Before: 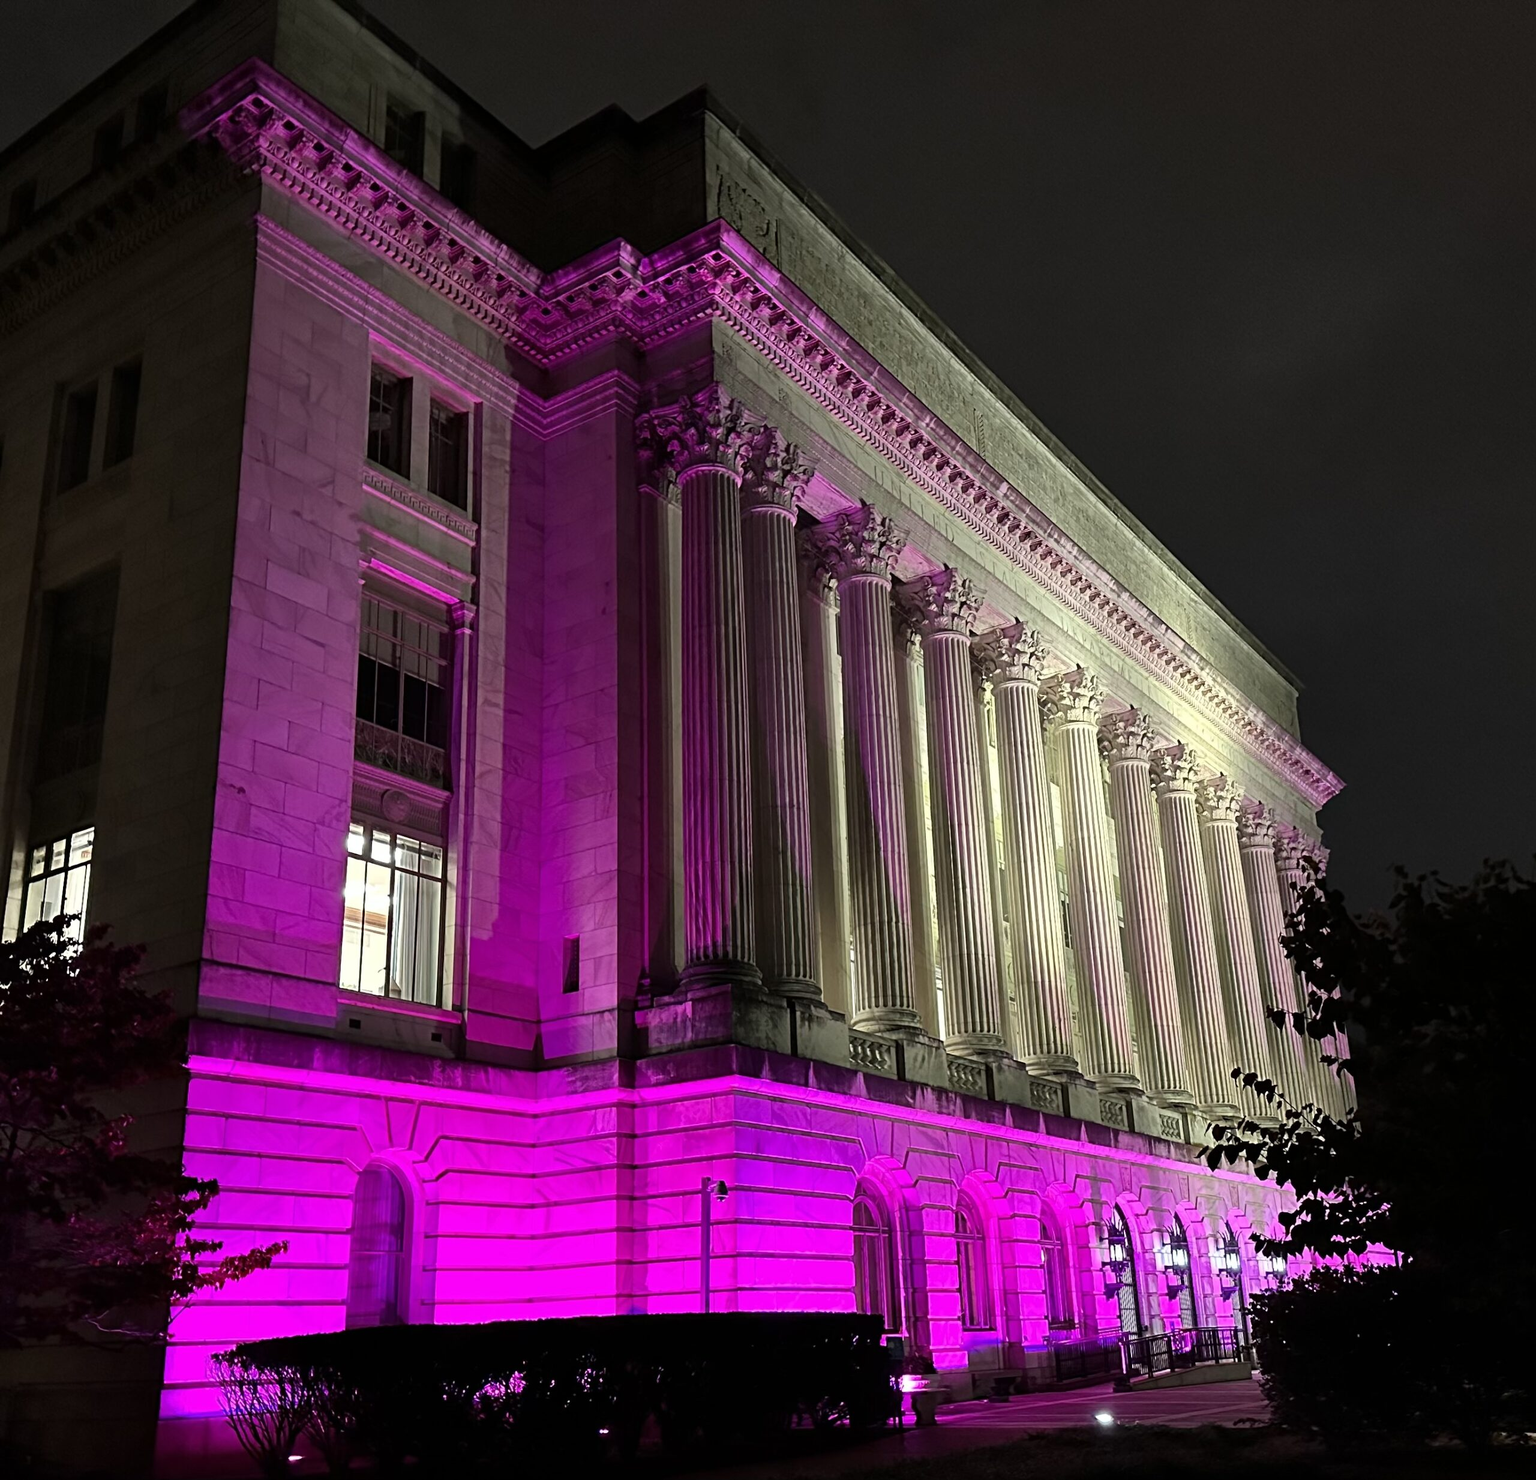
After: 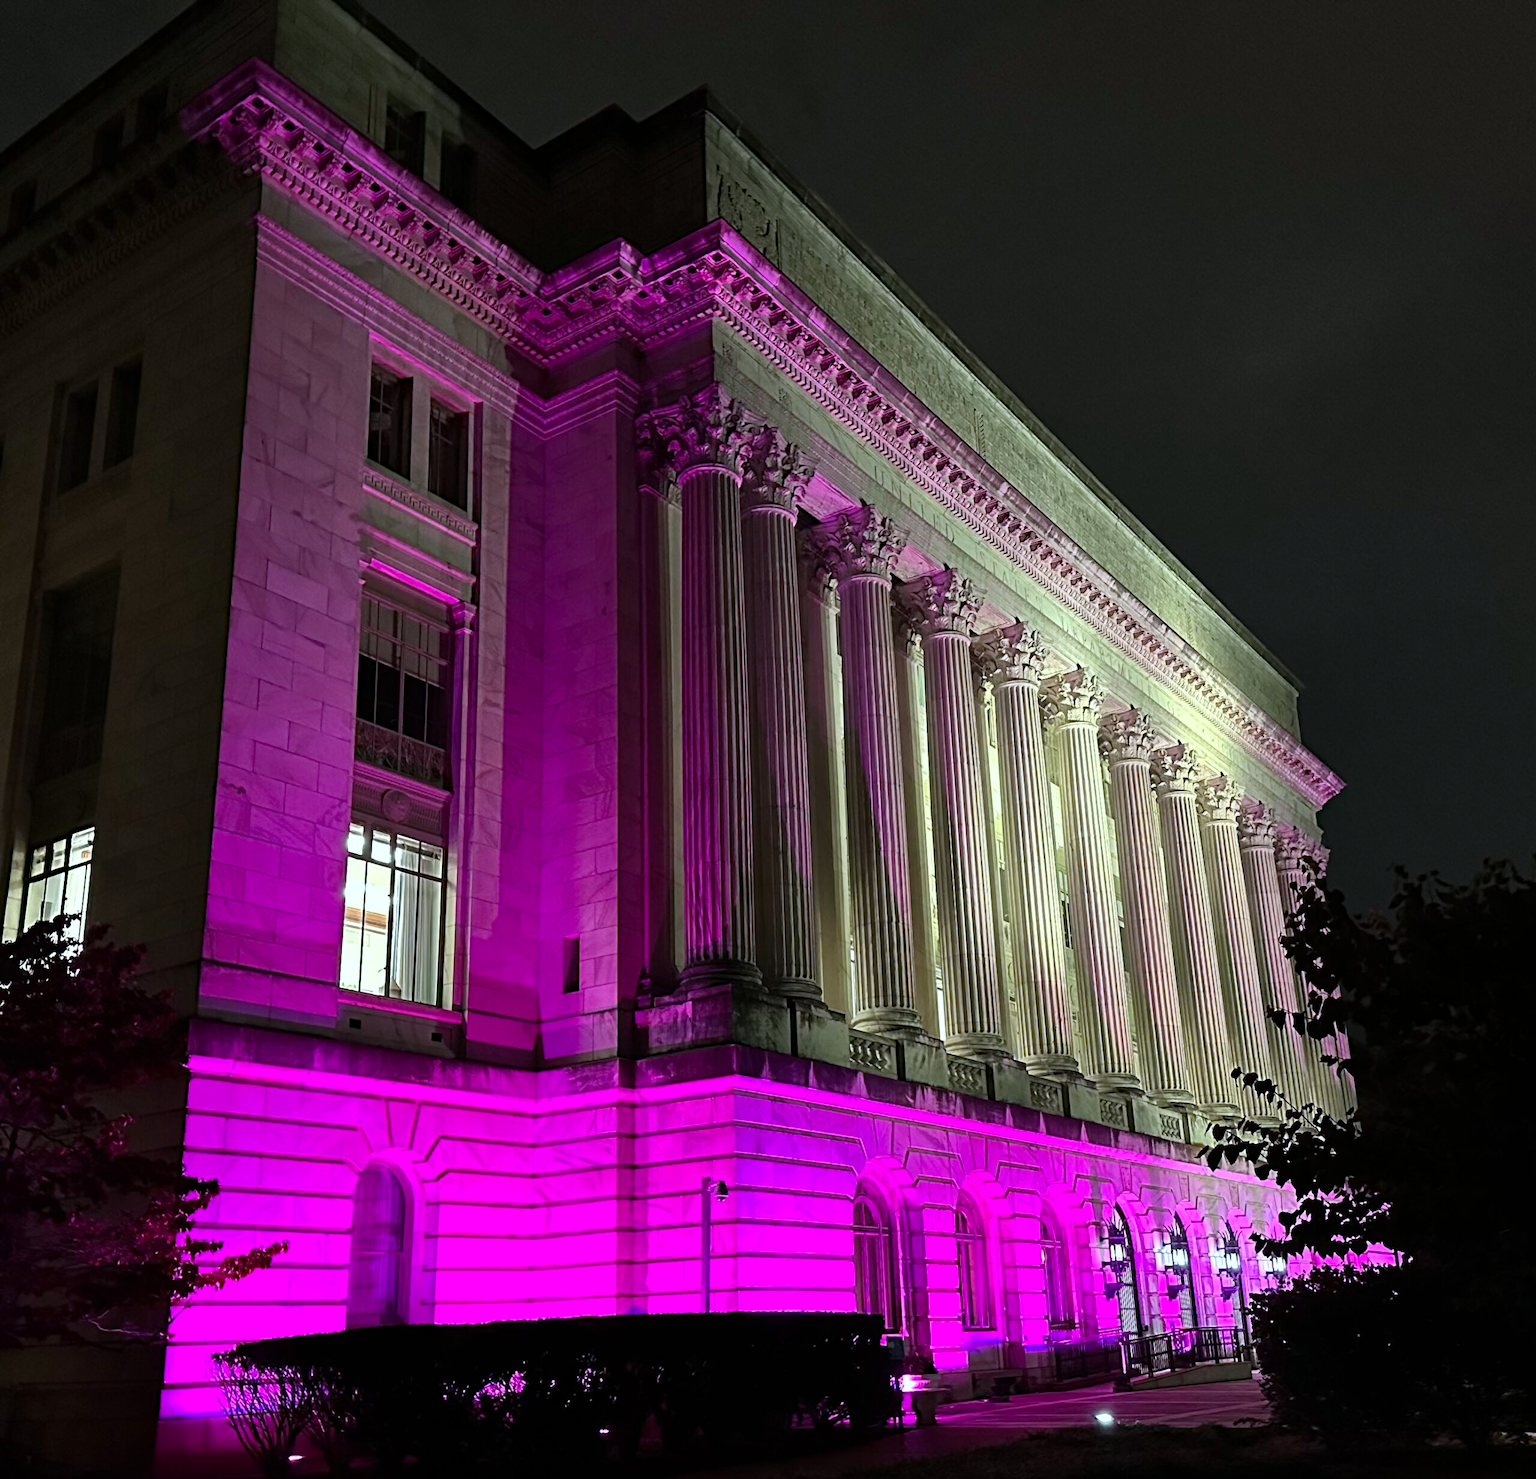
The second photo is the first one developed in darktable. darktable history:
haze removal: compatibility mode true, adaptive false
white balance: red 0.967, blue 1.049
